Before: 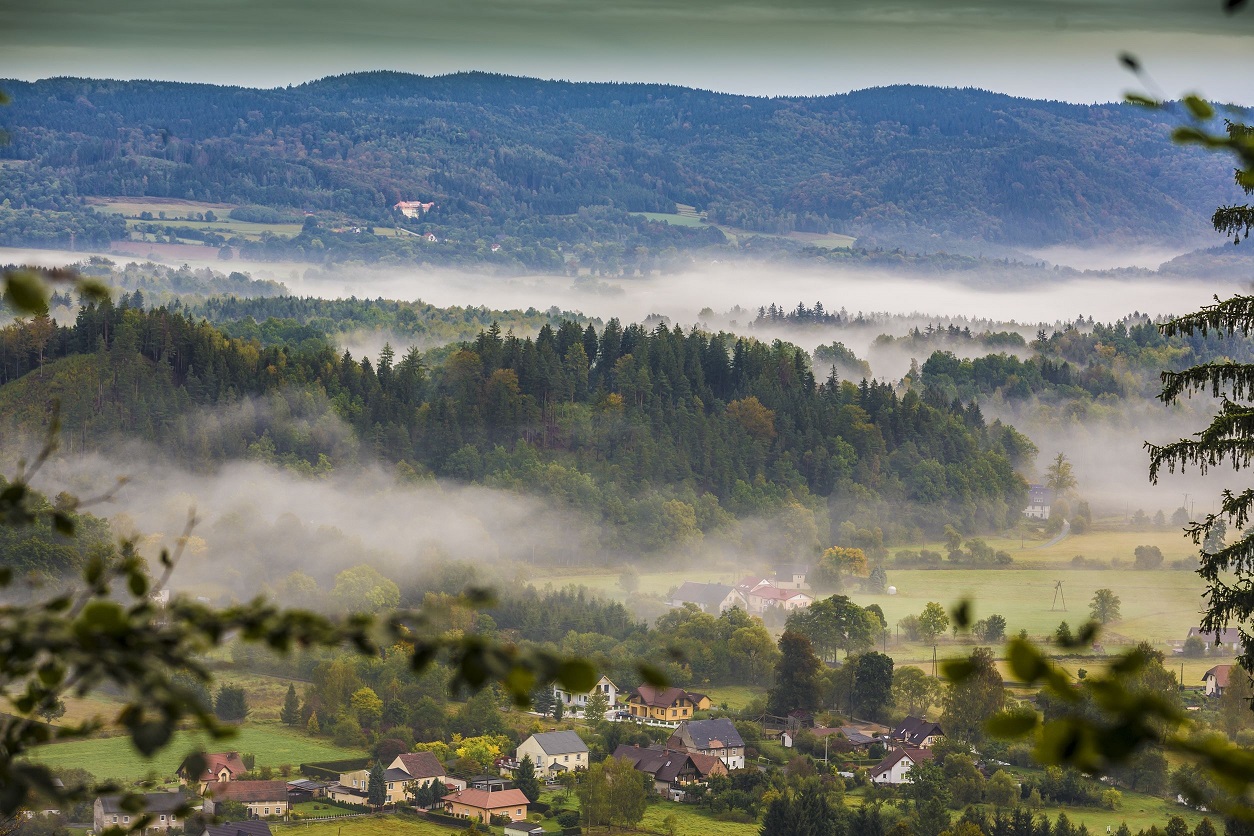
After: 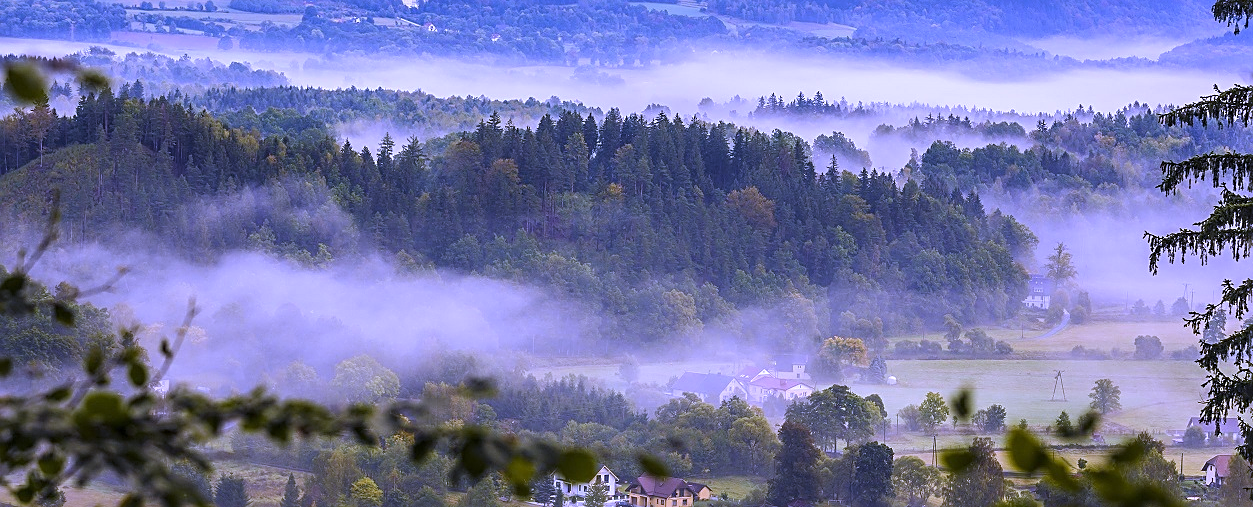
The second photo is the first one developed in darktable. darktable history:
white balance: red 0.98, blue 1.61
sharpen: on, module defaults
crop and rotate: top 25.357%, bottom 13.942%
